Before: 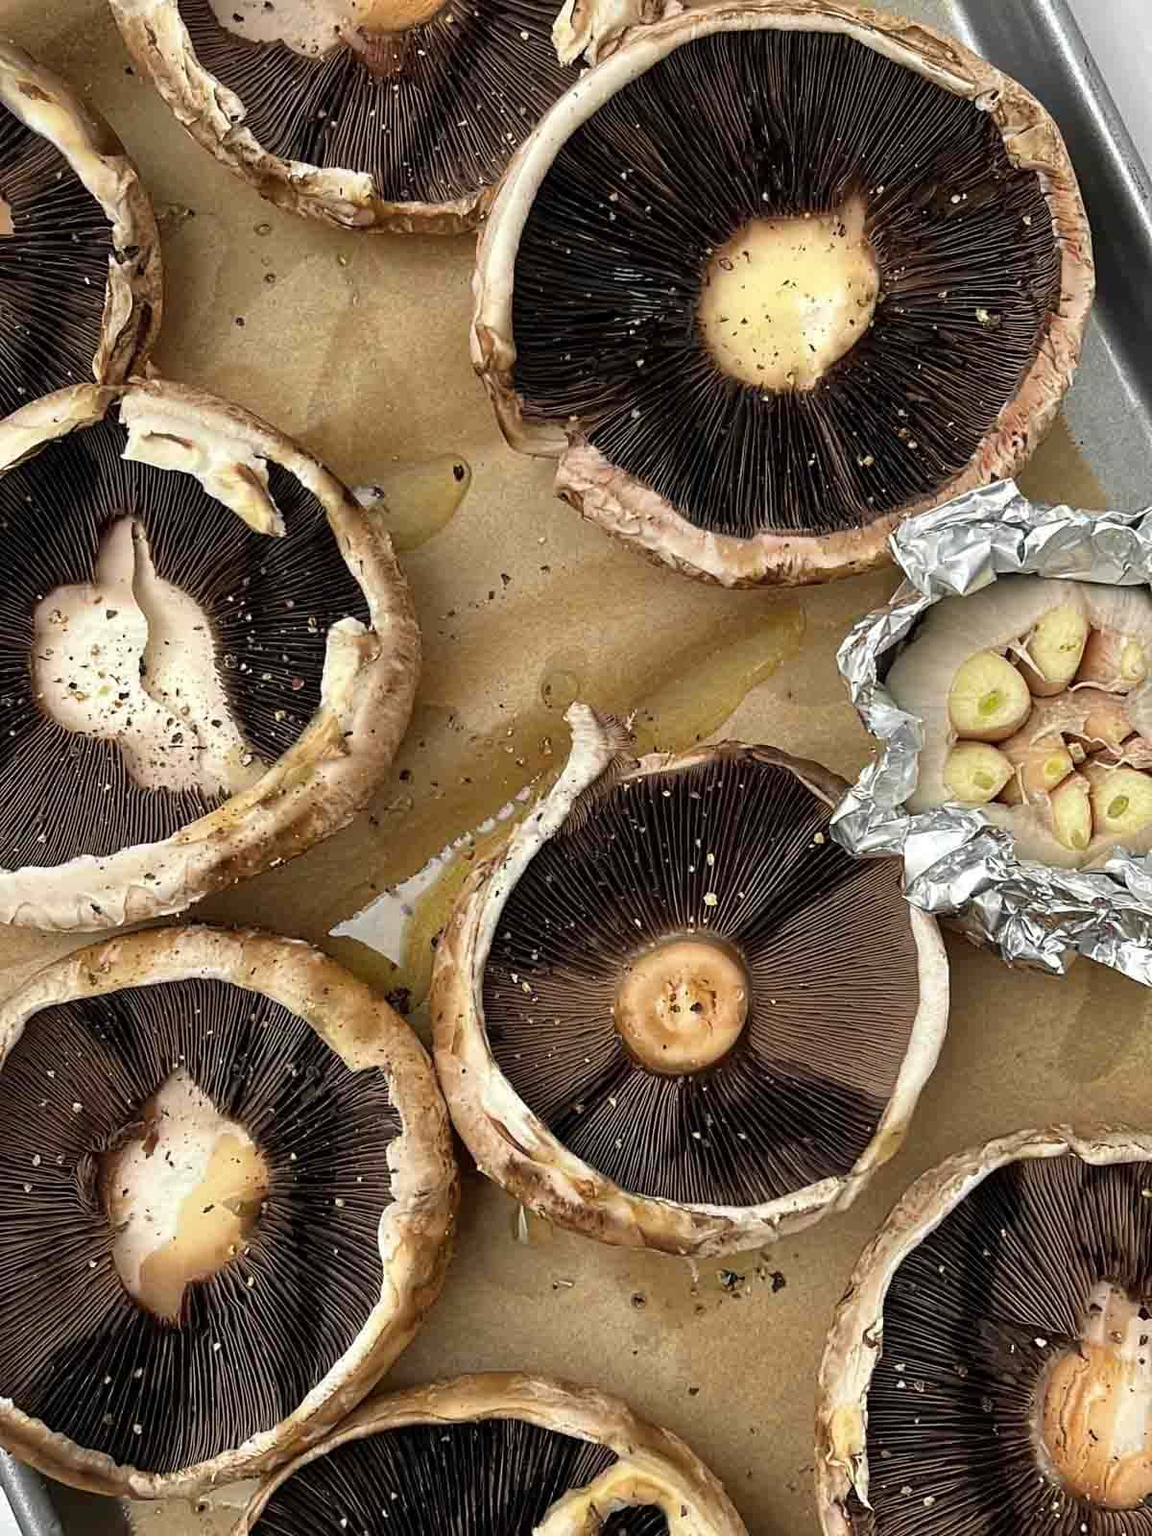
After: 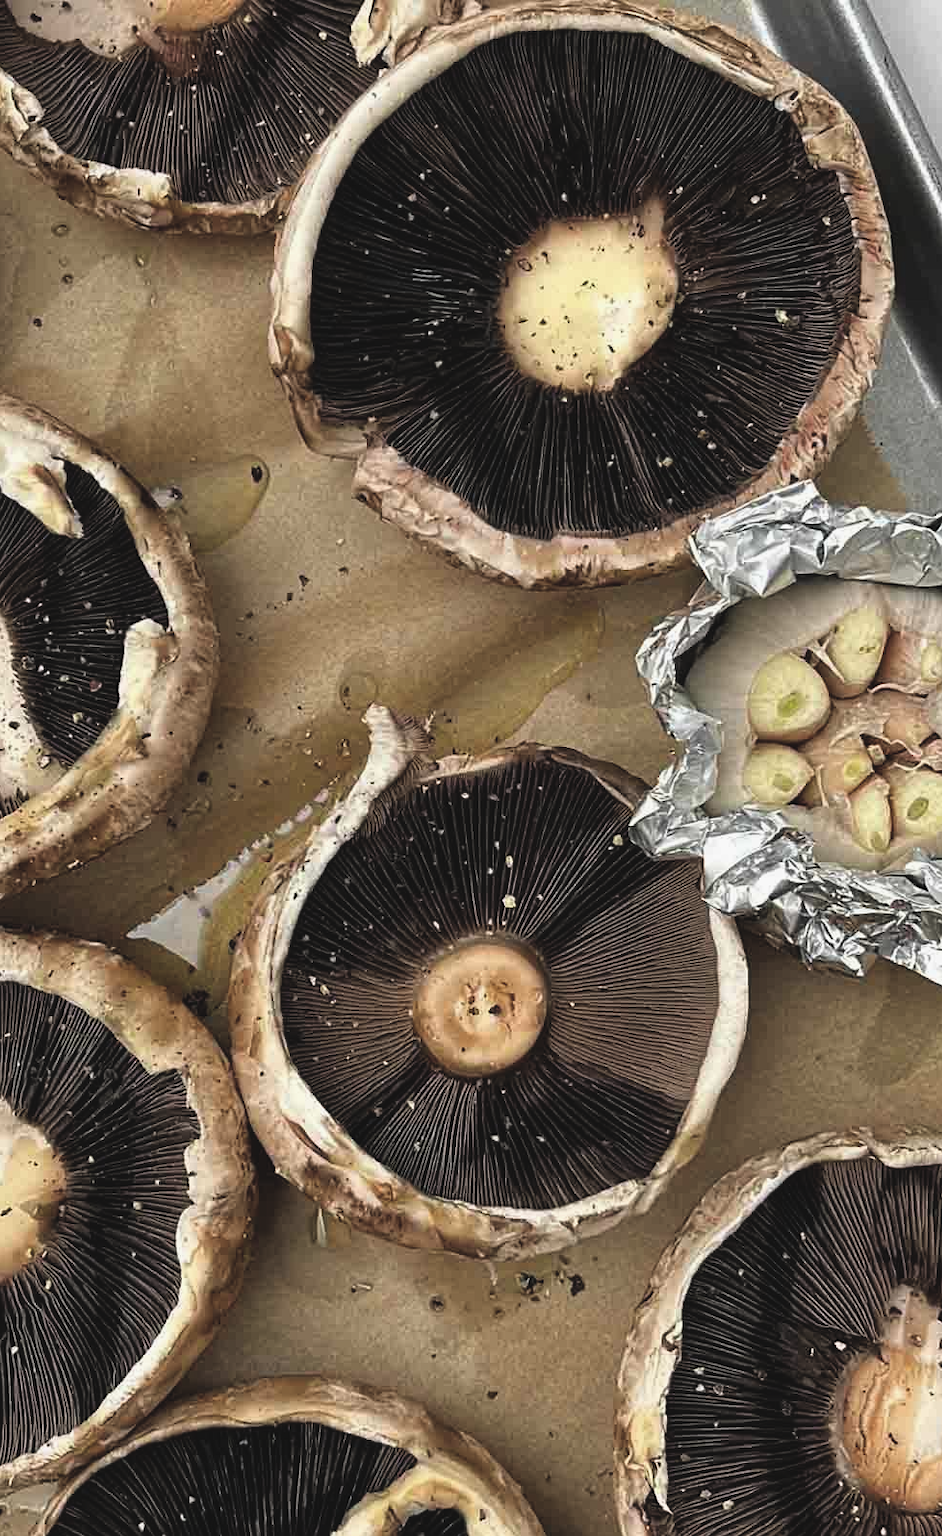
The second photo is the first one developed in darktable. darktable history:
crop: left 17.622%, bottom 0.044%
exposure: black level correction -0.035, exposure -0.495 EV, compensate exposure bias true, compensate highlight preservation false
filmic rgb: black relative exposure -8.31 EV, white relative exposure 2.2 EV, threshold 3.02 EV, target white luminance 99.862%, hardness 7.04, latitude 75.08%, contrast 1.324, highlights saturation mix -1.85%, shadows ↔ highlights balance 30.35%, enable highlight reconstruction true
